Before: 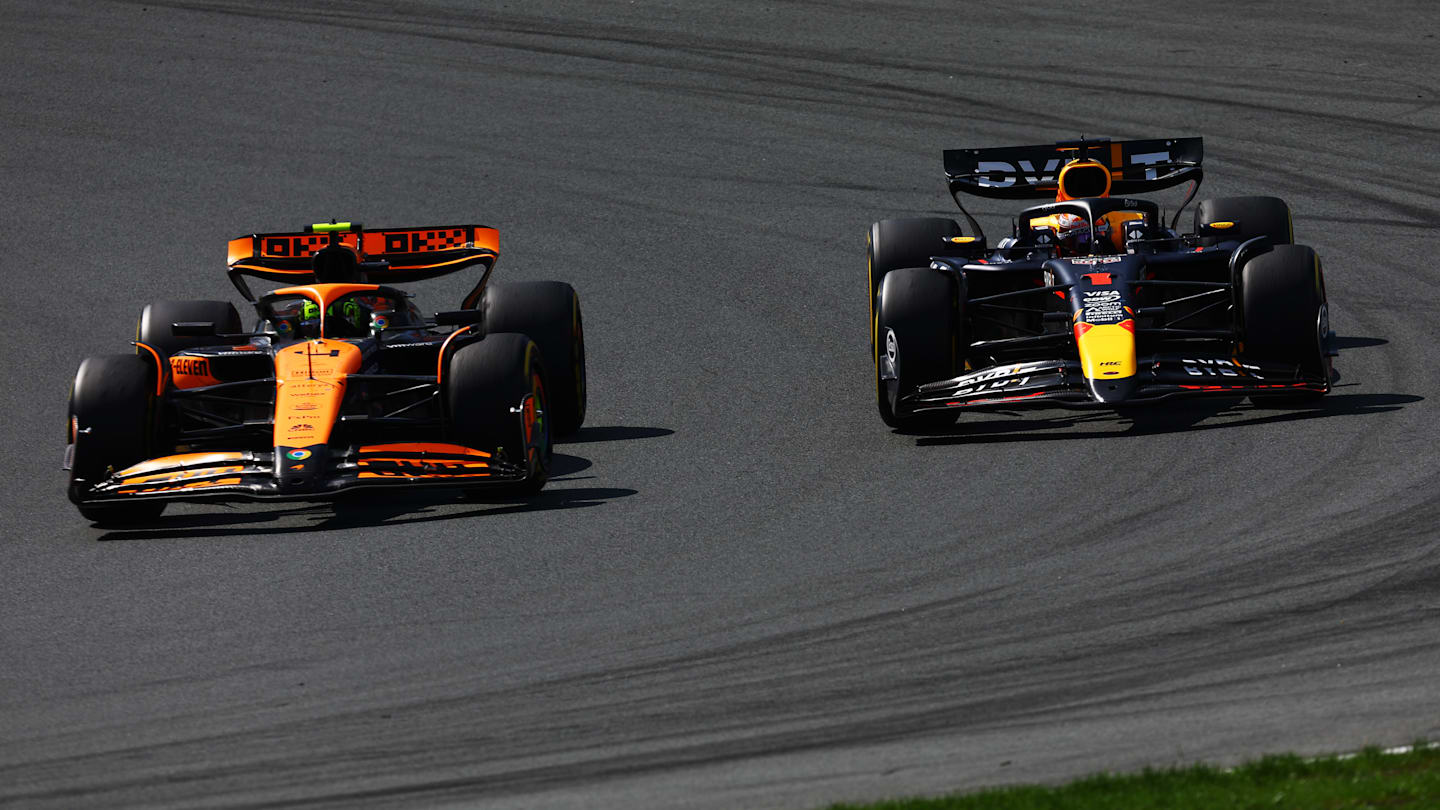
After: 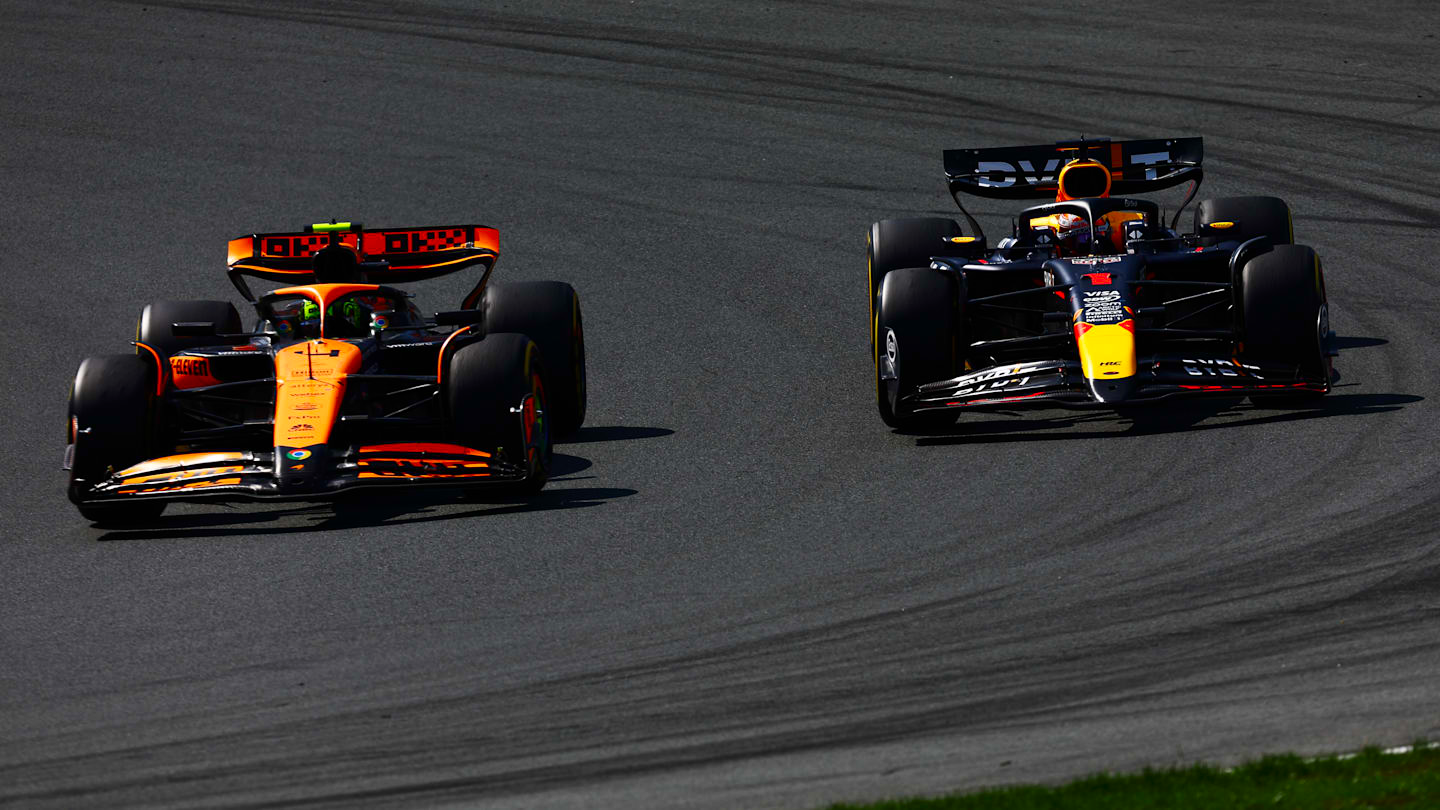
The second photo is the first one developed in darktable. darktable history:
contrast brightness saturation: contrast 0.13, brightness -0.05, saturation 0.16
